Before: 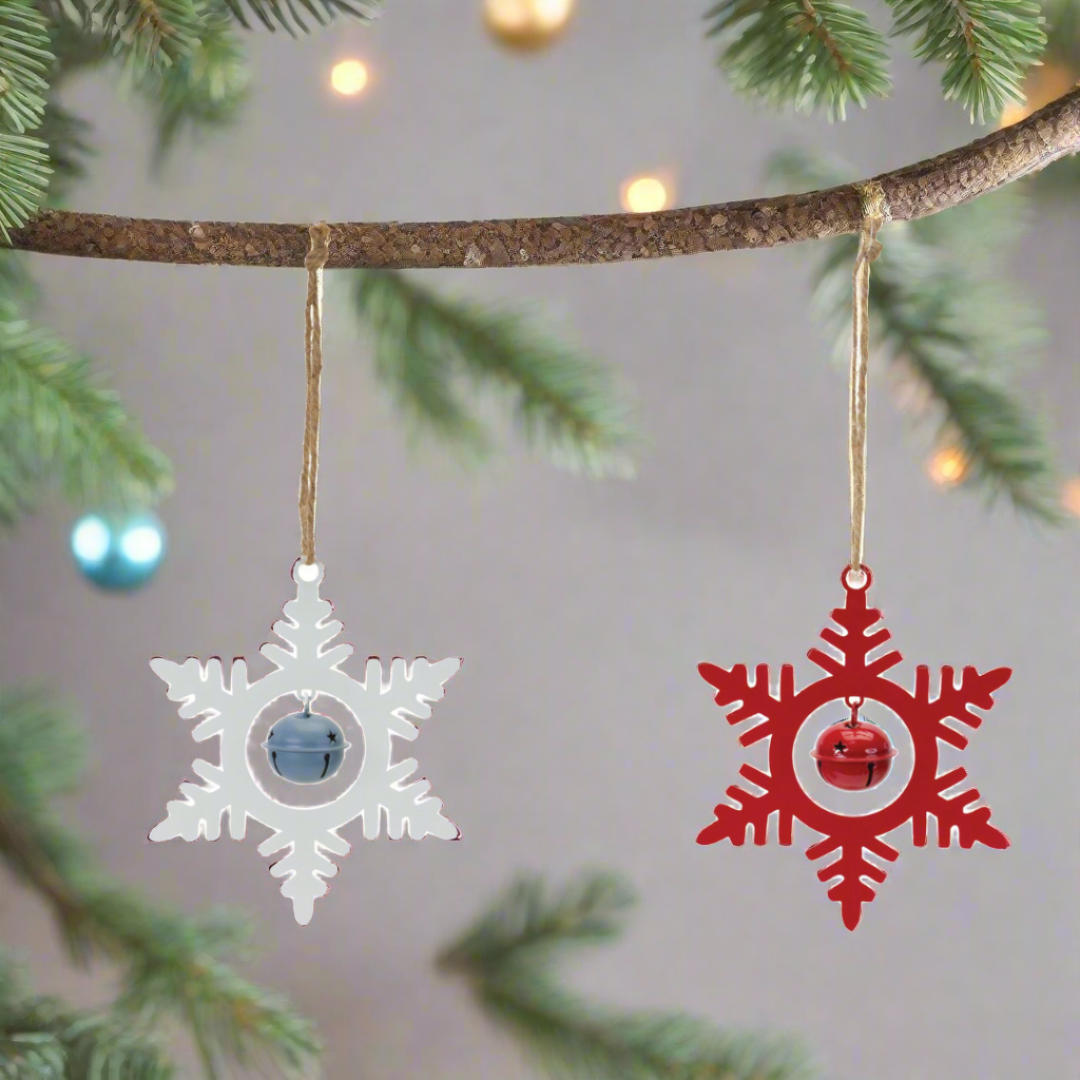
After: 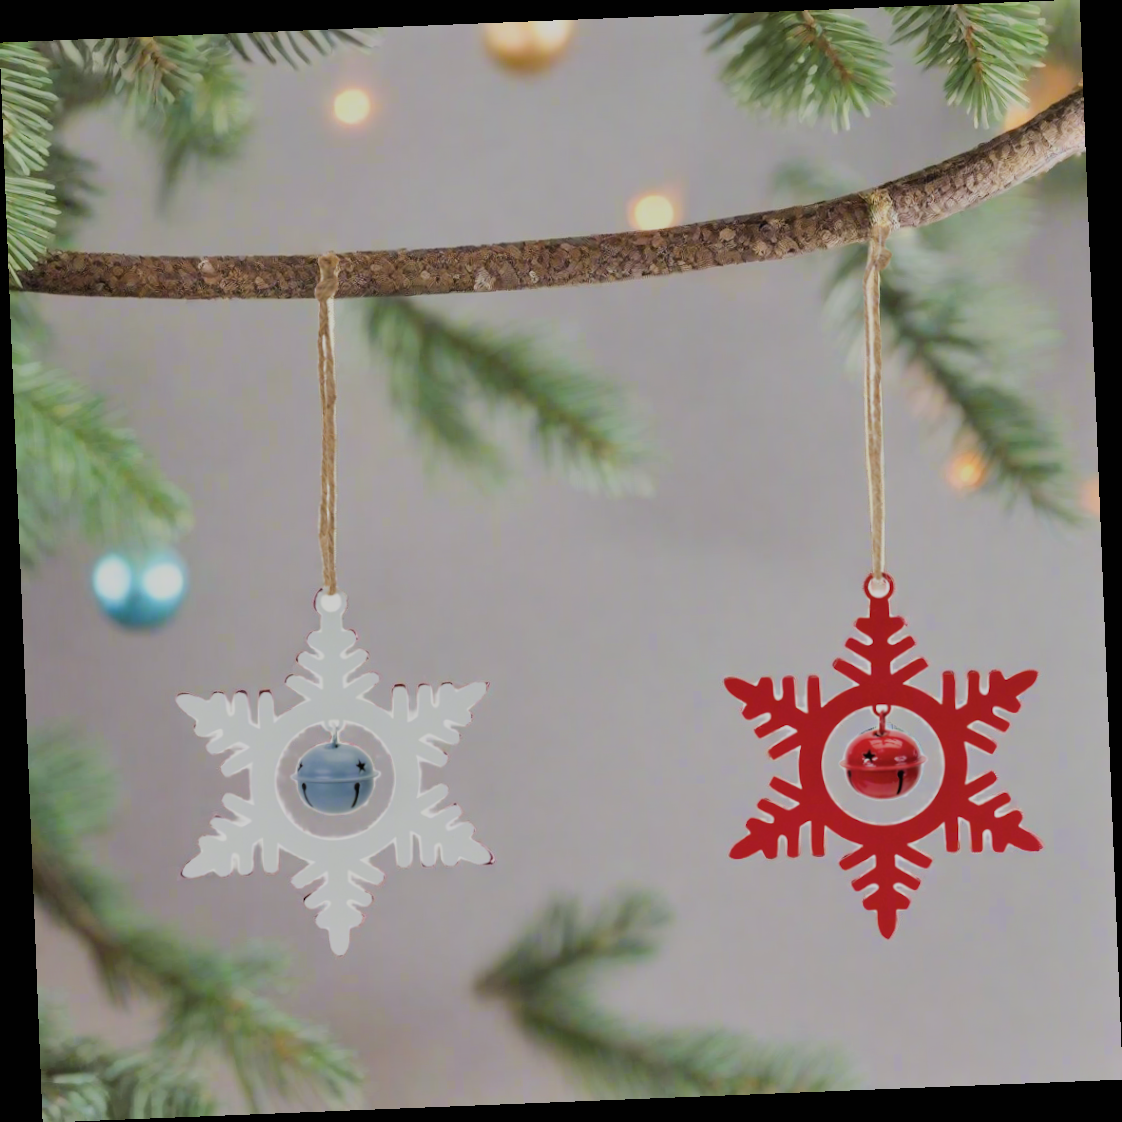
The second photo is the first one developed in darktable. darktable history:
filmic rgb: black relative exposure -7.15 EV, white relative exposure 5.36 EV, hardness 3.02
shadows and highlights: radius 125.46, shadows 30.51, highlights -30.51, low approximation 0.01, soften with gaussian
rotate and perspective: rotation -2.29°, automatic cropping off
